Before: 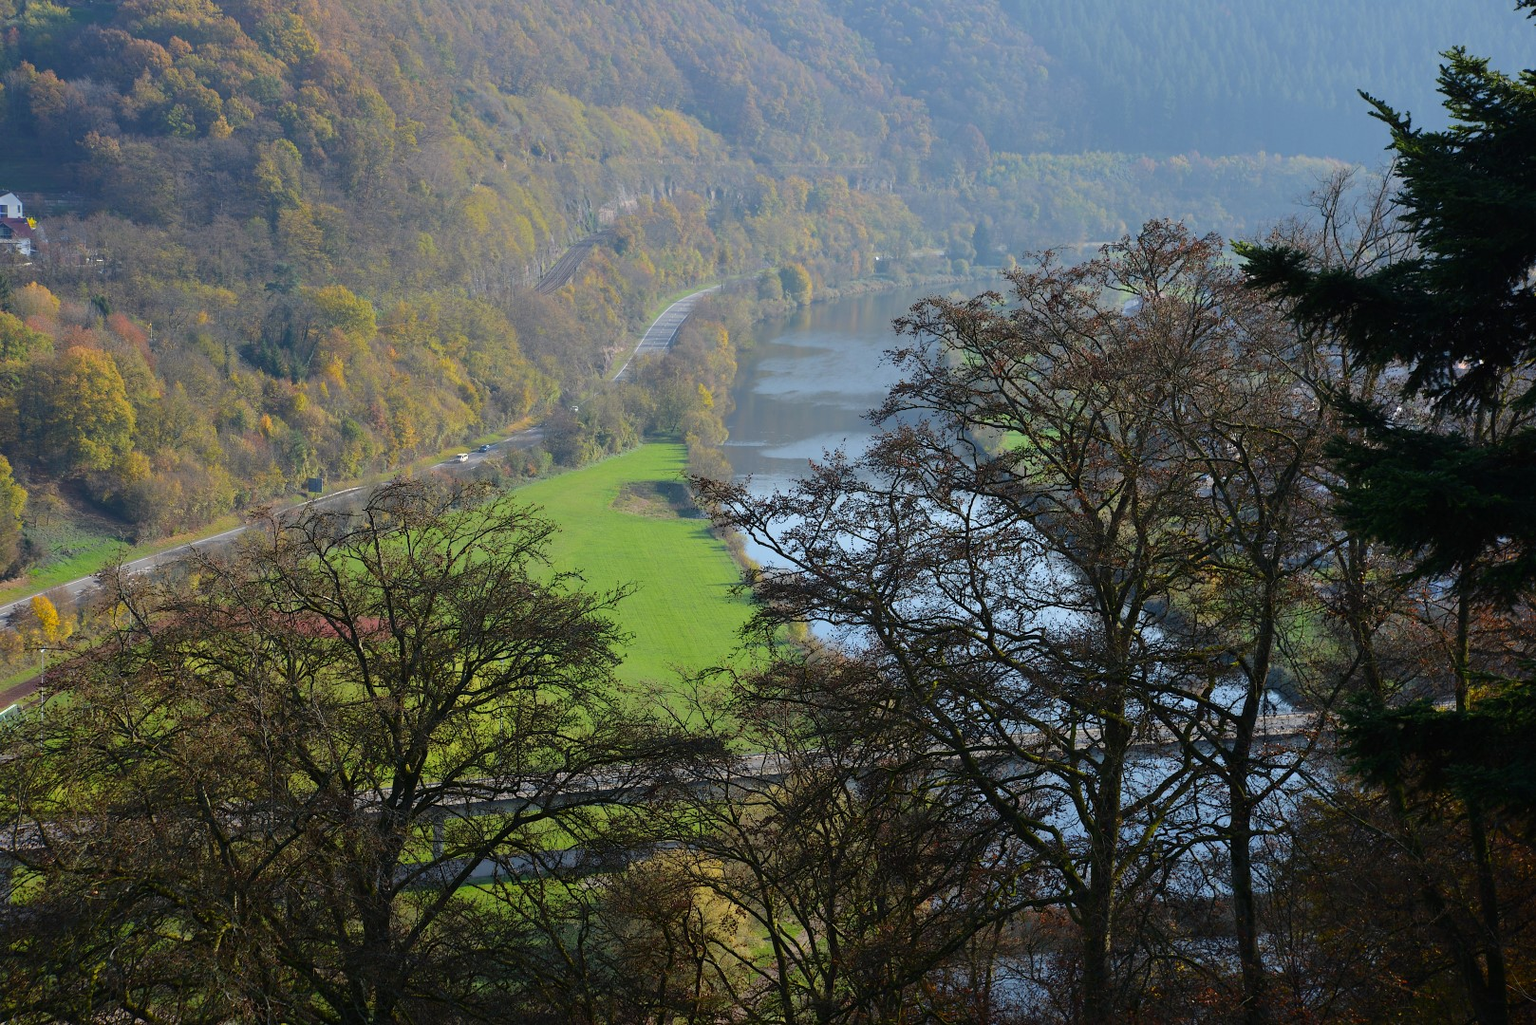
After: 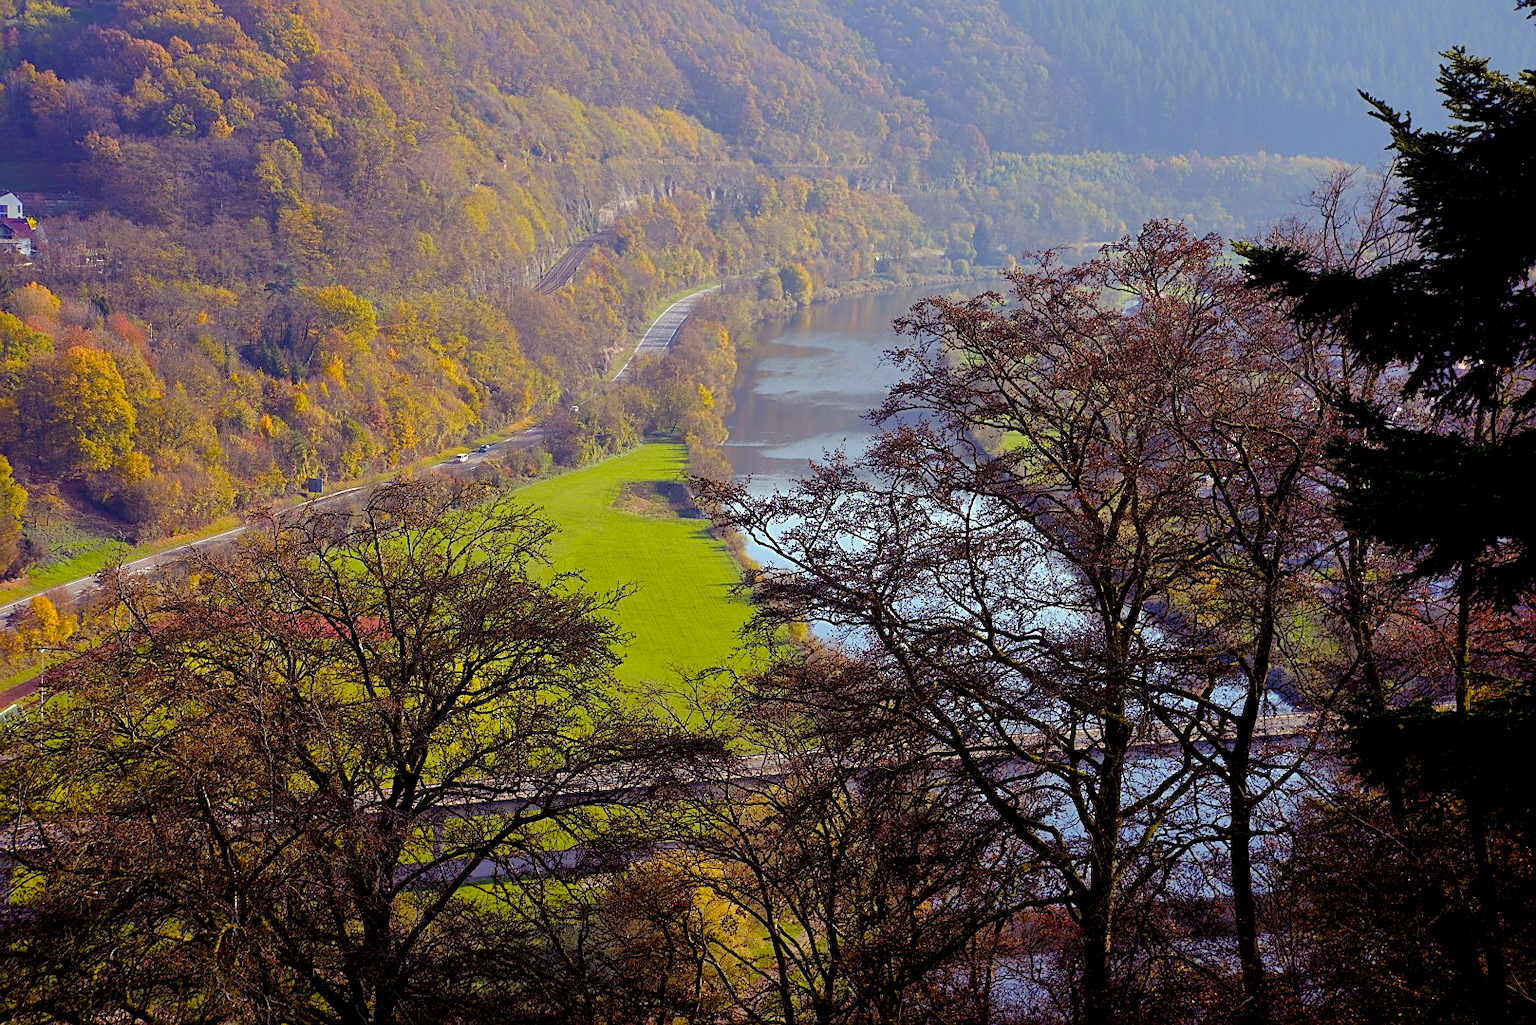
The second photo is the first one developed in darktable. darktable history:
color zones: curves: ch2 [(0, 0.5) (0.143, 0.5) (0.286, 0.489) (0.415, 0.421) (0.571, 0.5) (0.714, 0.5) (0.857, 0.5) (1, 0.5)]
sharpen: on, module defaults
shadows and highlights: shadows 40, highlights -60
color balance rgb: shadows lift › luminance -21.66%, shadows lift › chroma 8.98%, shadows lift › hue 283.37°, power › chroma 1.55%, power › hue 25.59°, highlights gain › luminance 6.08%, highlights gain › chroma 2.55%, highlights gain › hue 90°, global offset › luminance -0.87%, perceptual saturation grading › global saturation 27.49%, perceptual saturation grading › highlights -28.39%, perceptual saturation grading › mid-tones 15.22%, perceptual saturation grading › shadows 33.98%, perceptual brilliance grading › highlights 10%, perceptual brilliance grading › mid-tones 5%
